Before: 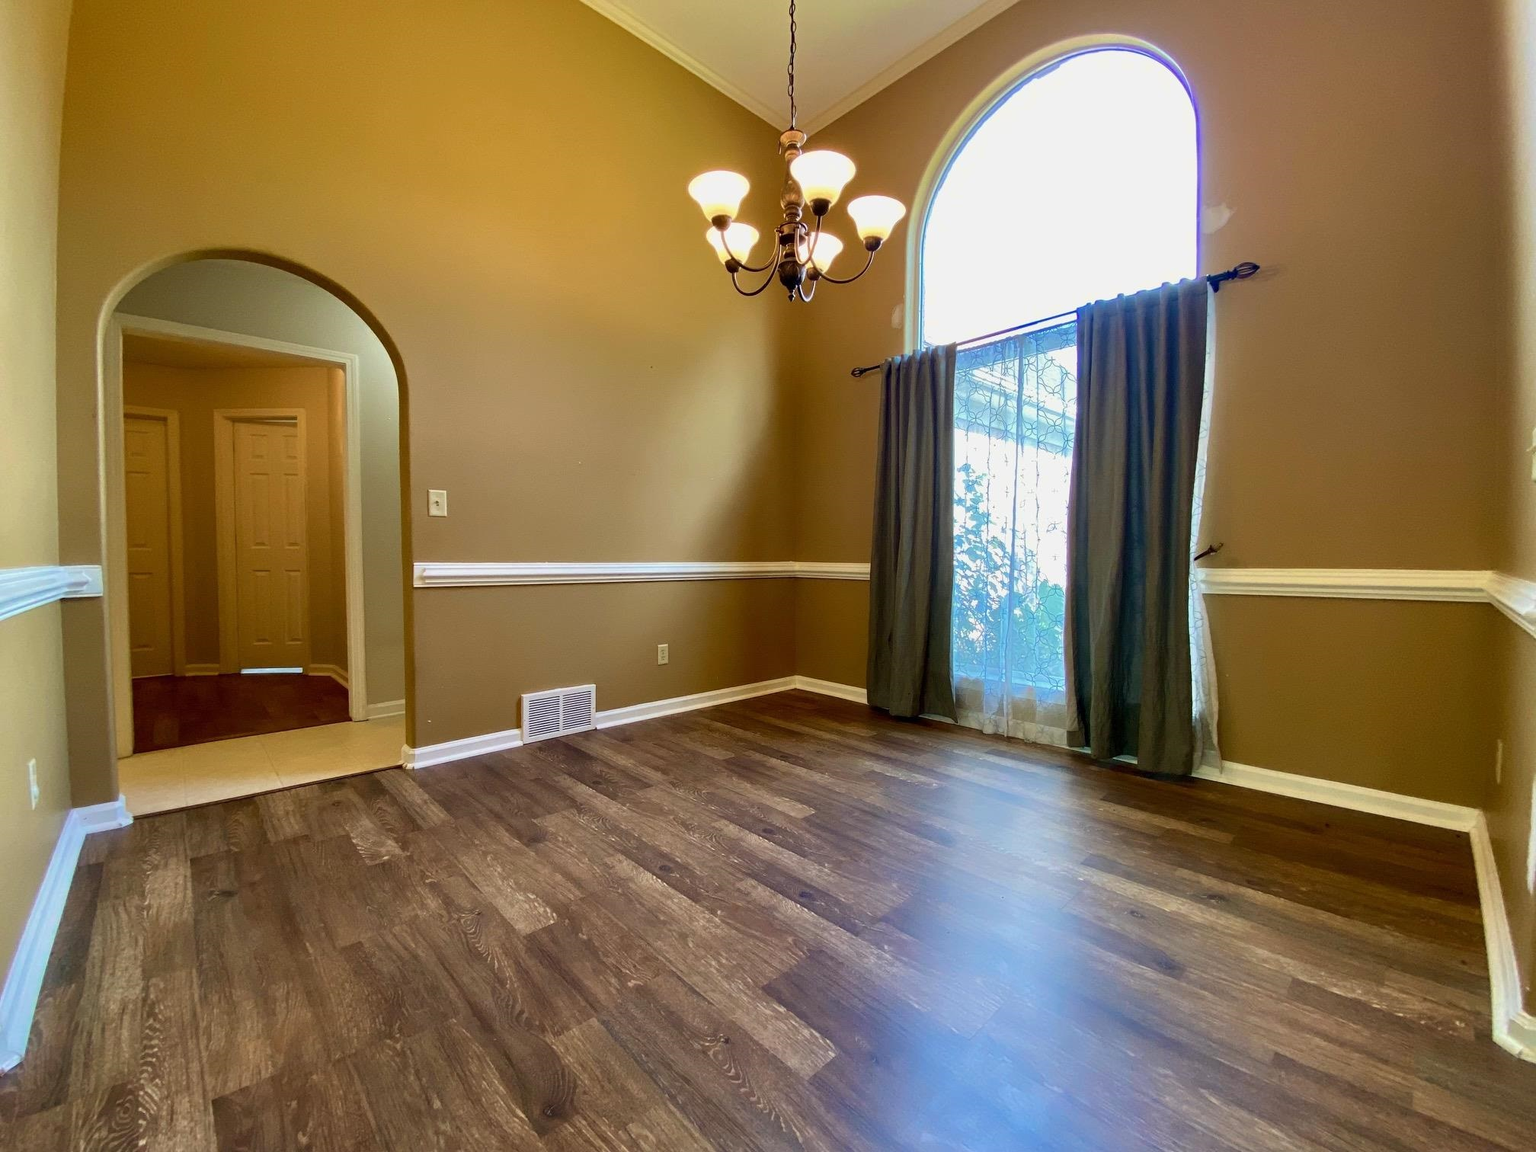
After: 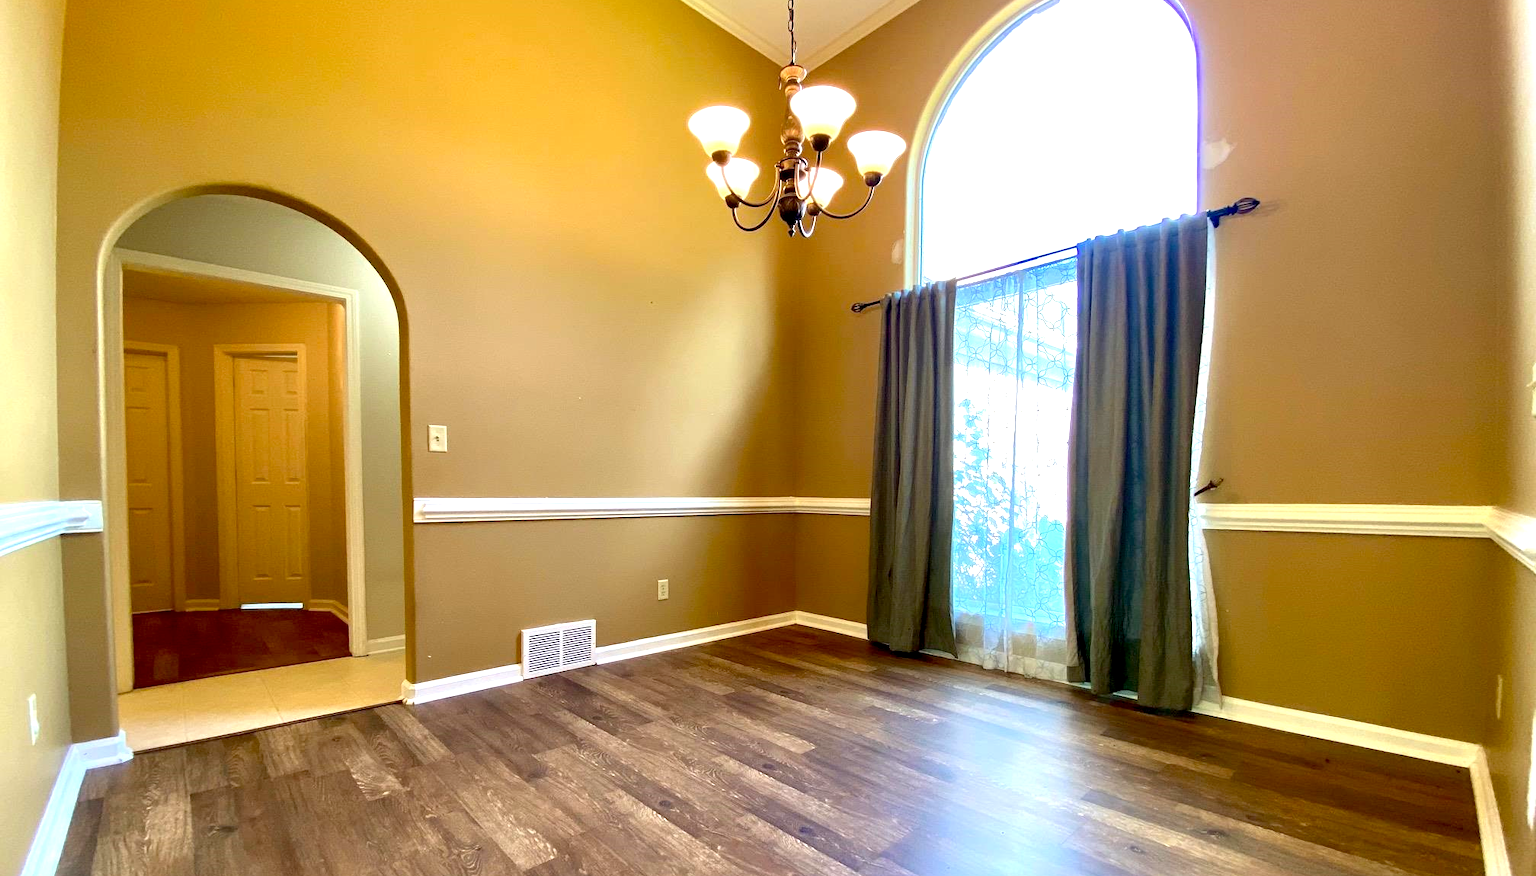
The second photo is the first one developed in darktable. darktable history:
crop: top 5.682%, bottom 18.133%
exposure: black level correction 0, exposure 0.889 EV, compensate highlight preservation false
